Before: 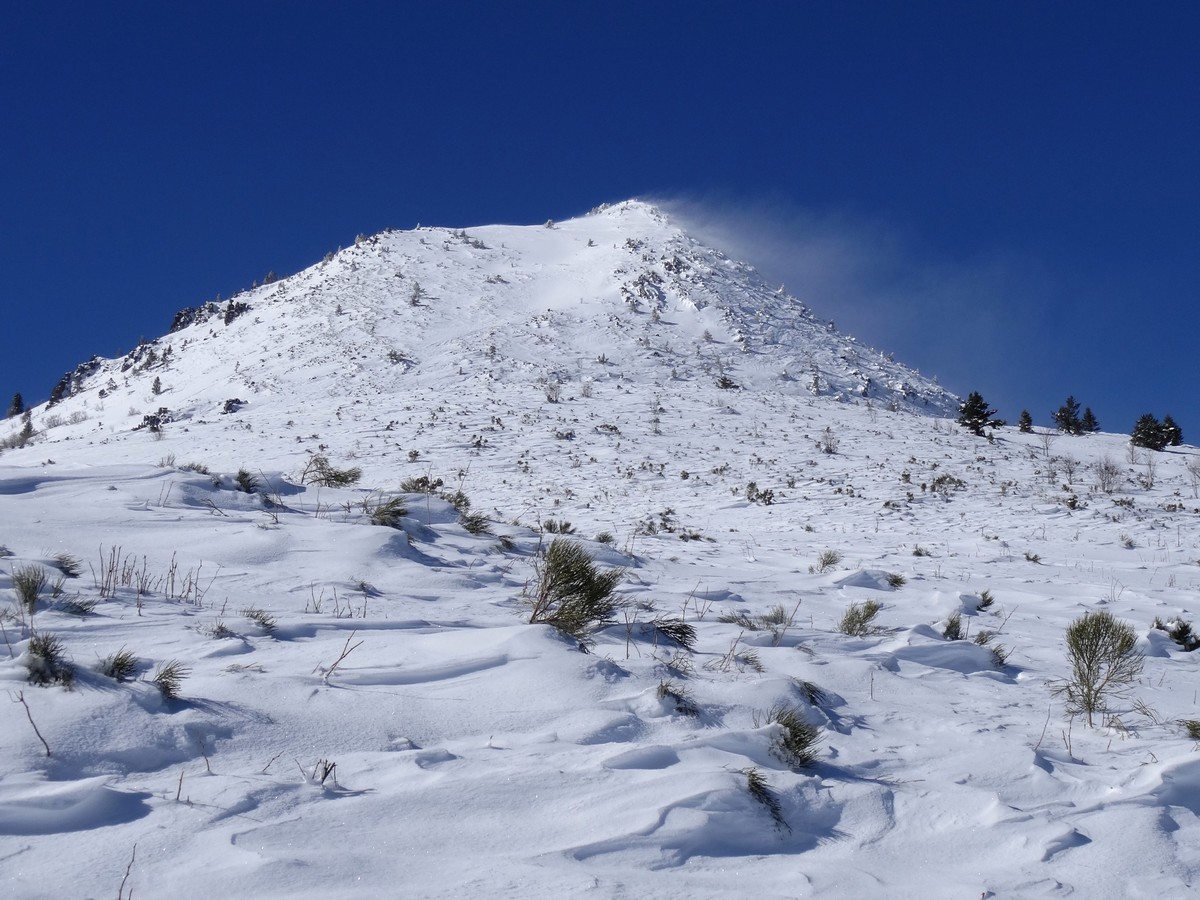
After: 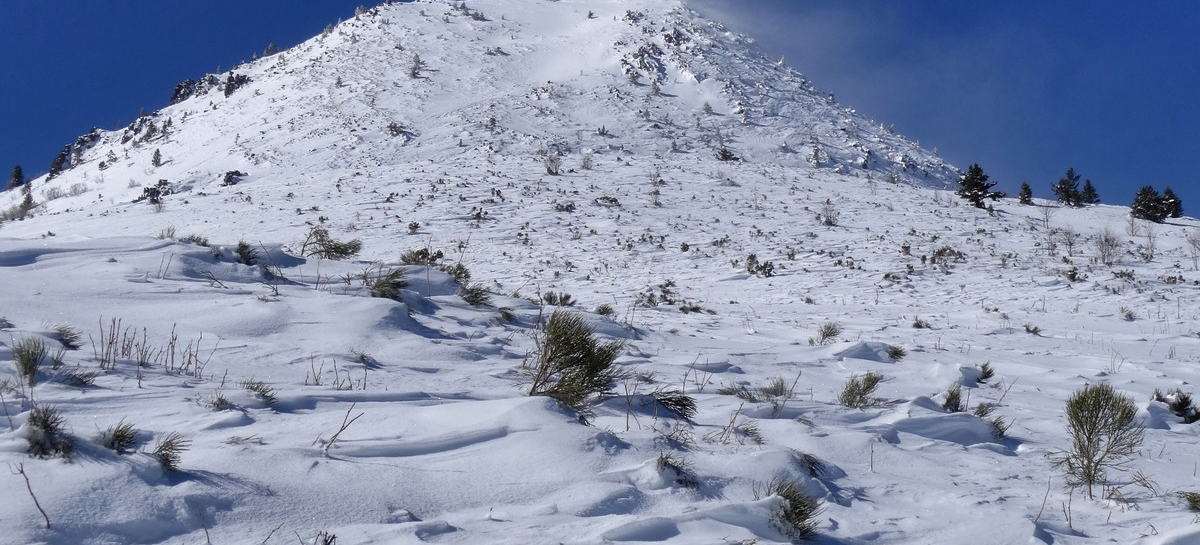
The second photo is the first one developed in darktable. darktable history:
crop and rotate: top 25.417%, bottom 13.948%
shadows and highlights: white point adjustment 0.042, soften with gaussian
